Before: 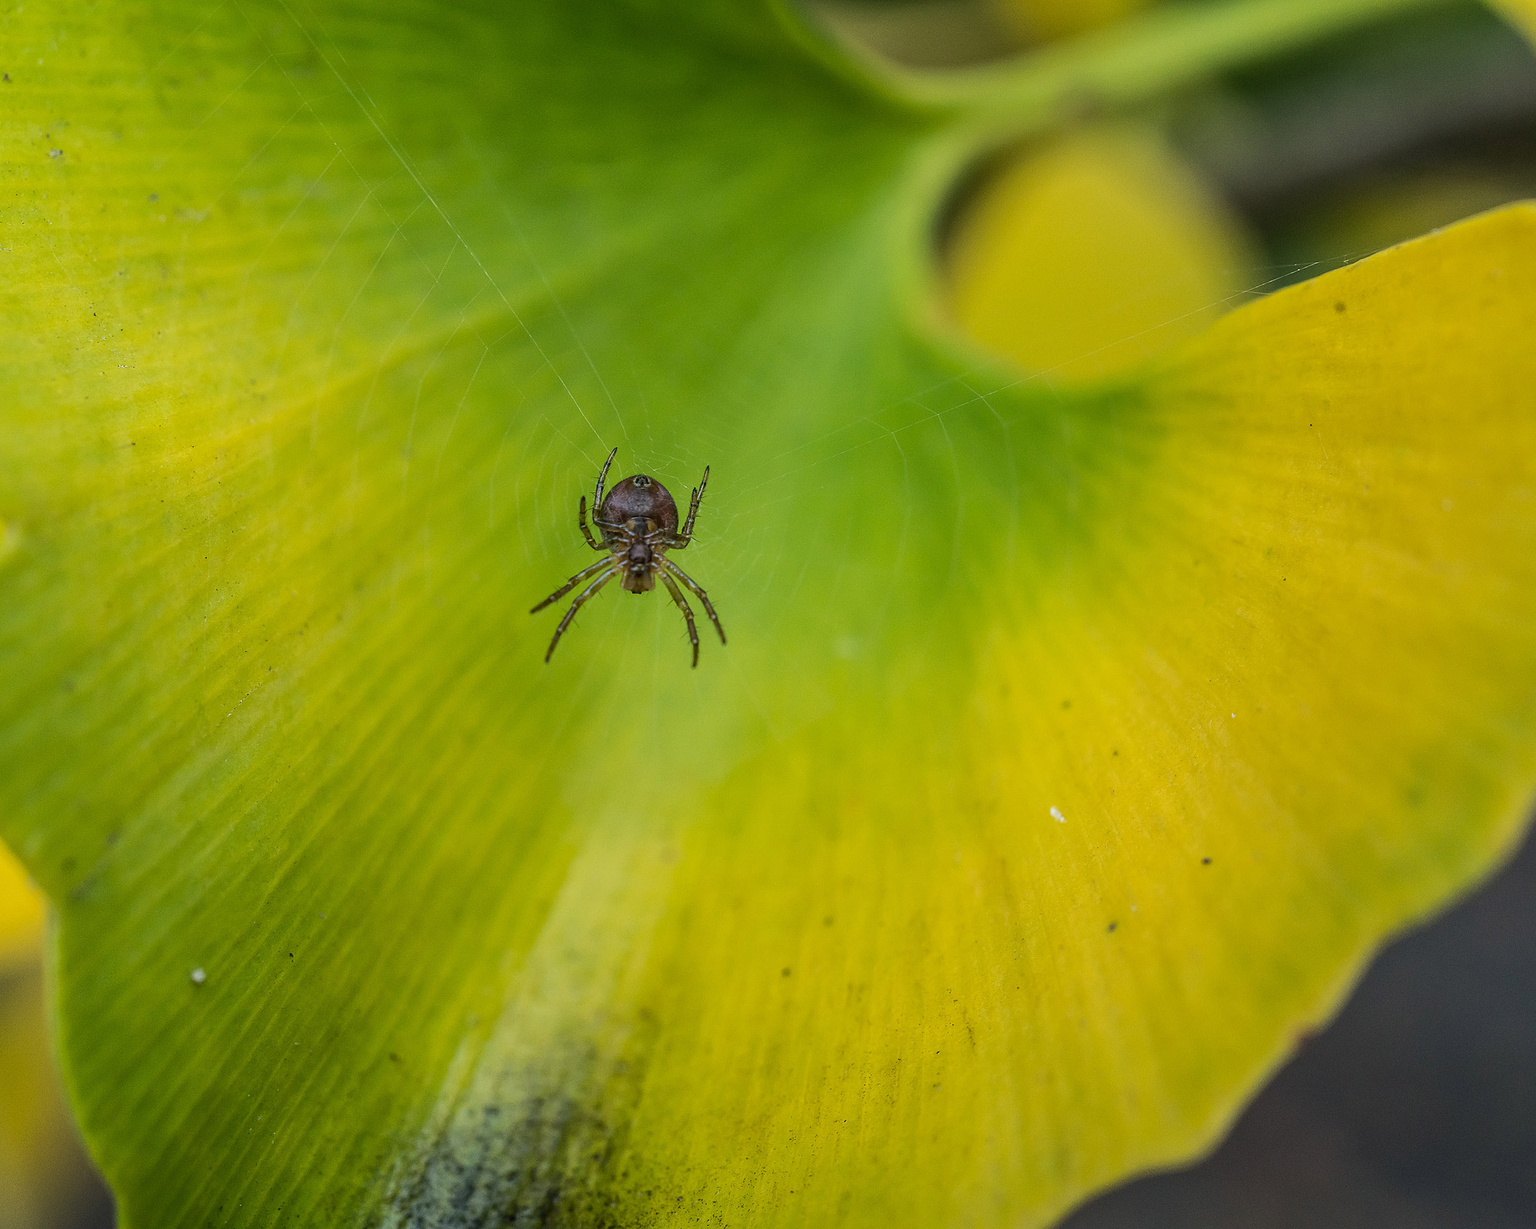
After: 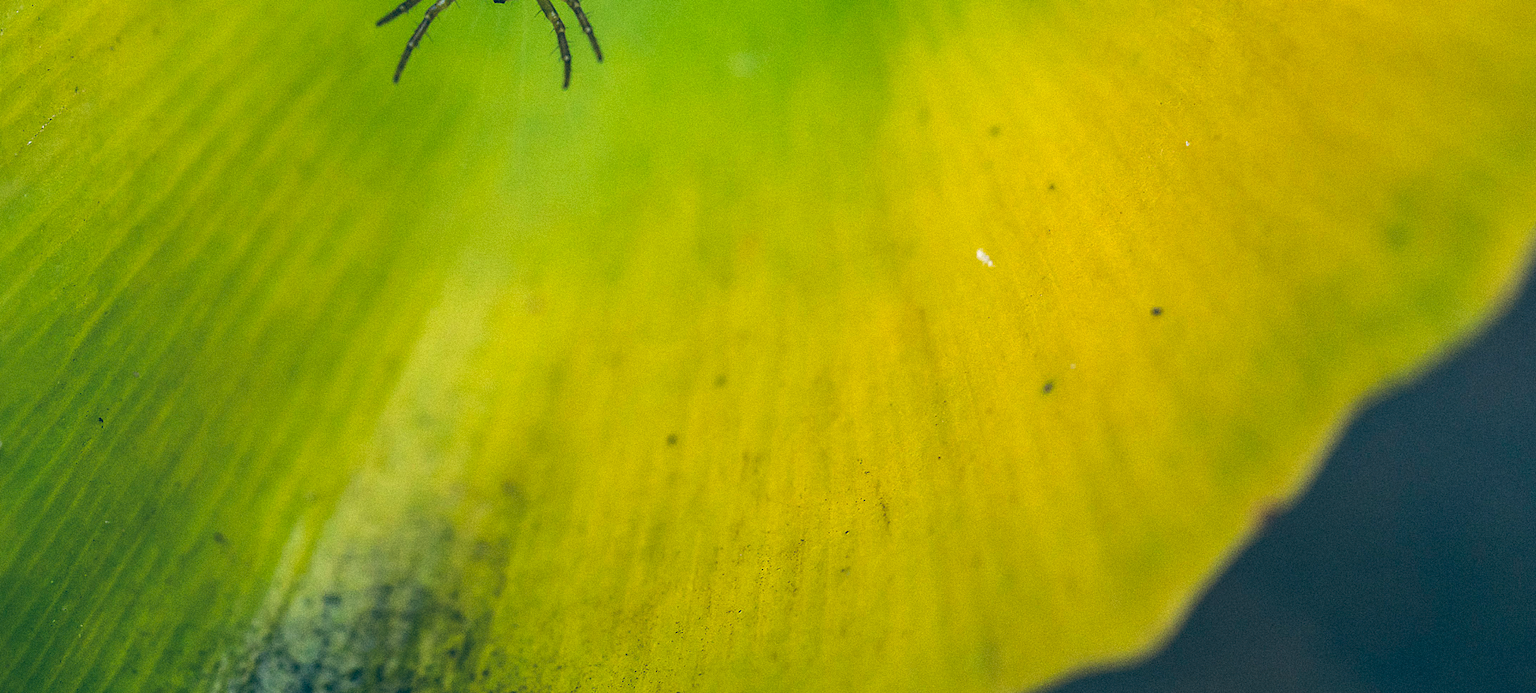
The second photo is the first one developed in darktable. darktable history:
grain: mid-tones bias 0%
color correction: highlights a* 3.22, highlights b* 1.93, saturation 1.19
color balance: lift [1.016, 0.983, 1, 1.017], gamma [0.958, 1, 1, 1], gain [0.981, 1.007, 0.993, 1.002], input saturation 118.26%, contrast 13.43%, contrast fulcrum 21.62%, output saturation 82.76%
crop and rotate: left 13.306%, top 48.129%, bottom 2.928%
vignetting: fall-off start 97.28%, fall-off radius 79%, brightness -0.462, saturation -0.3, width/height ratio 1.114, dithering 8-bit output, unbound false
